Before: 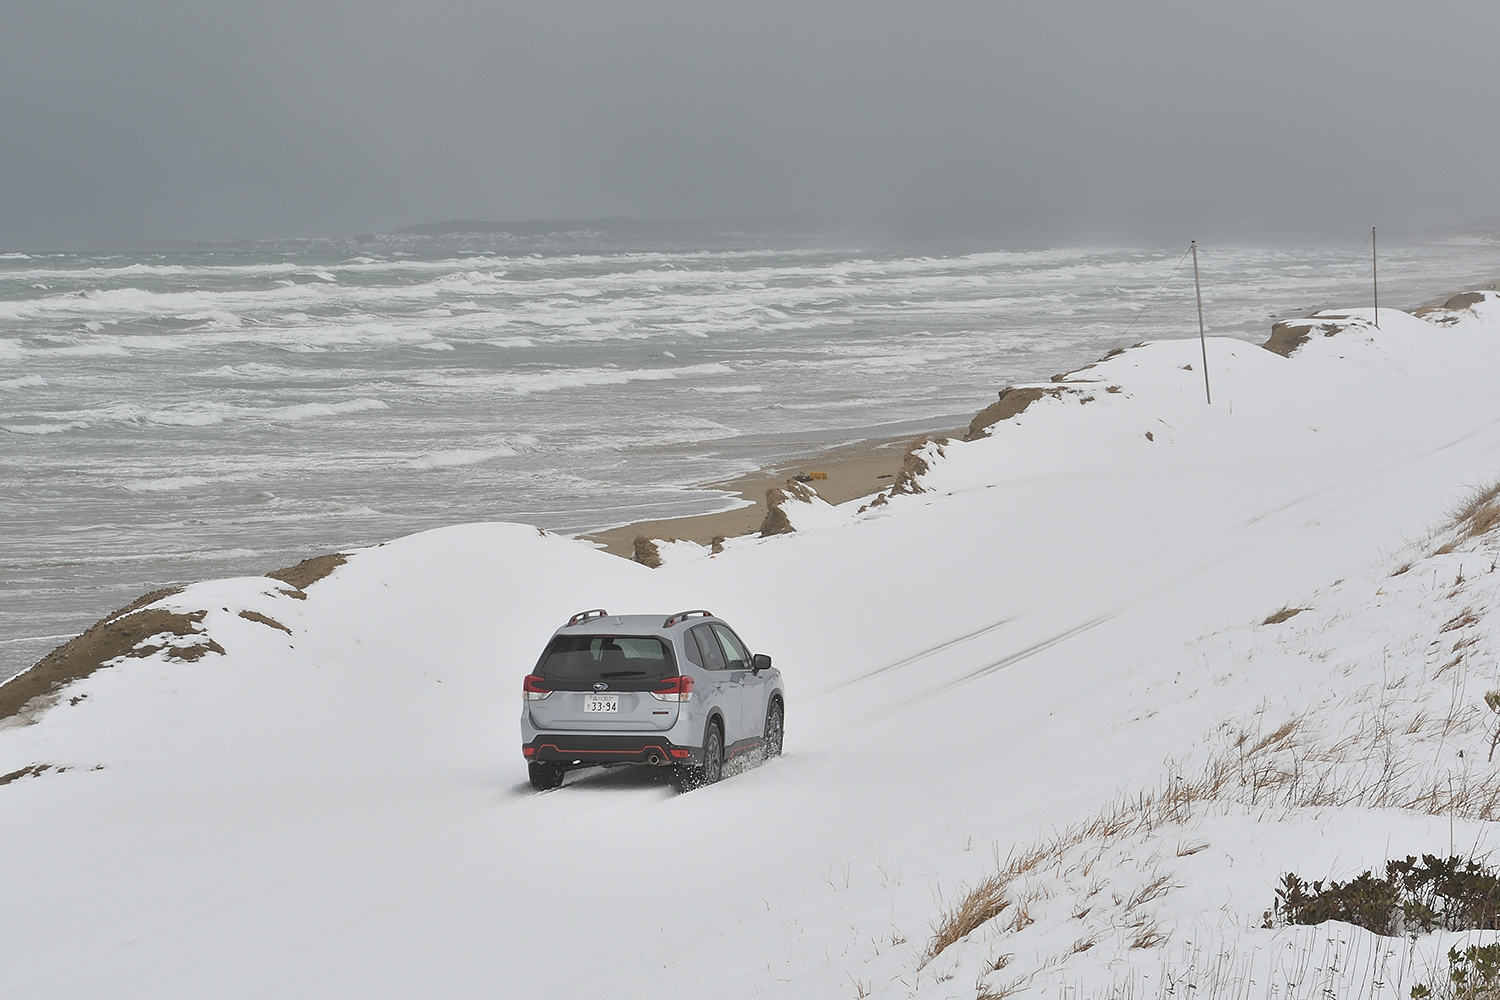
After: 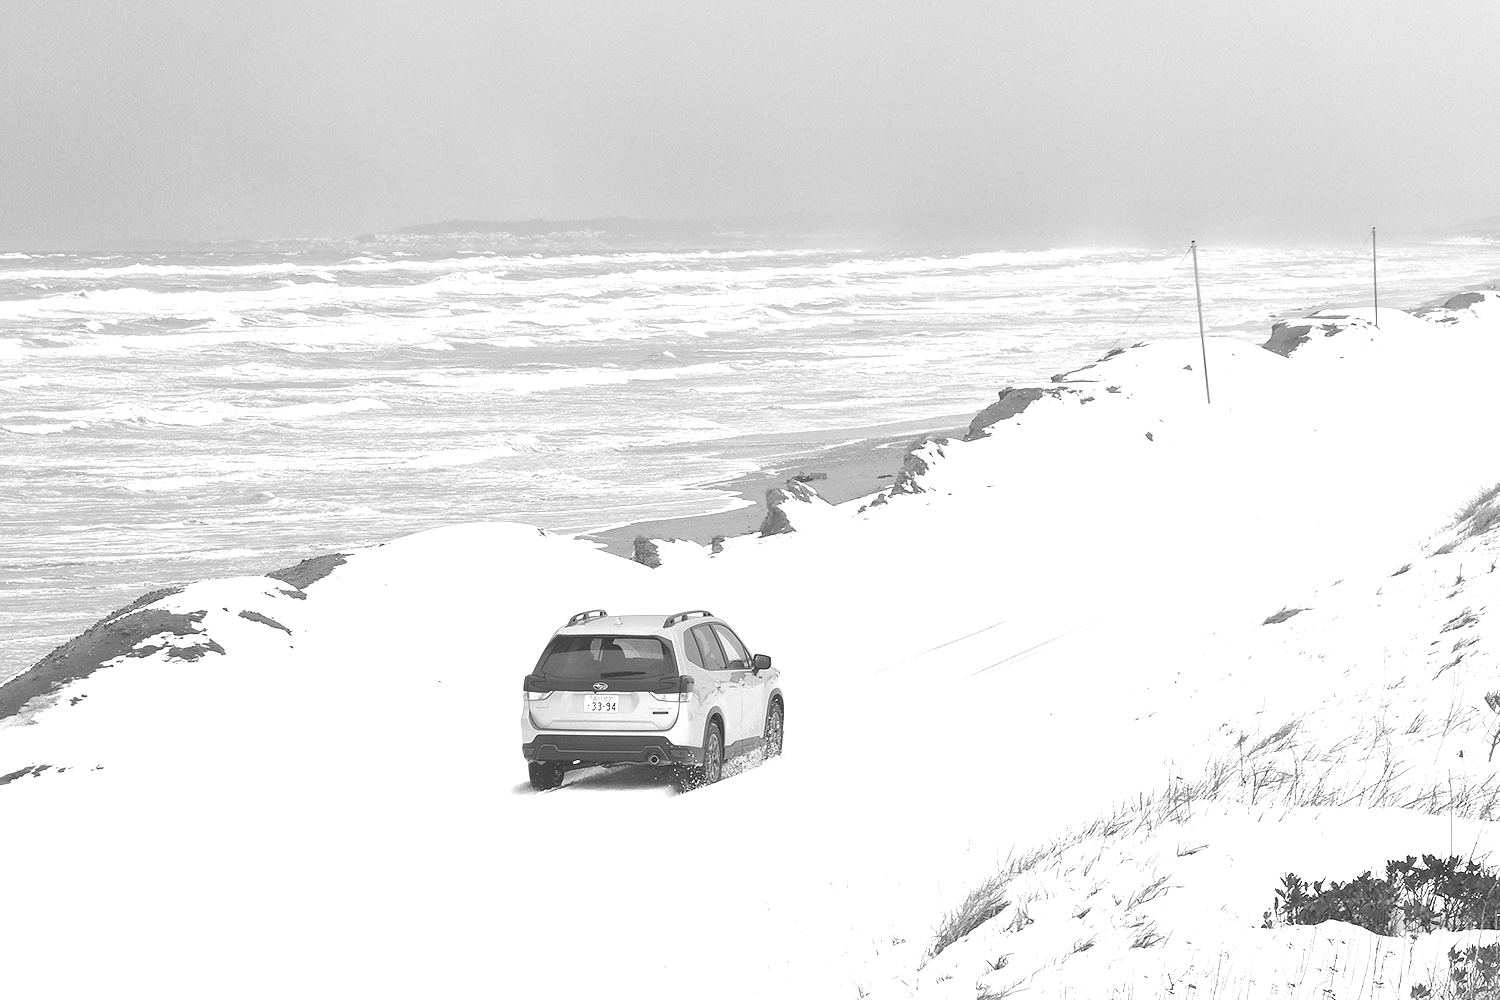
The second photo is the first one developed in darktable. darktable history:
base curve: curves: ch0 [(0, 0) (0.283, 0.295) (1, 1)], preserve colors none
color zones: curves: ch0 [(0, 0.363) (0.128, 0.373) (0.25, 0.5) (0.402, 0.407) (0.521, 0.525) (0.63, 0.559) (0.729, 0.662) (0.867, 0.471)]; ch1 [(0, 0.515) (0.136, 0.618) (0.25, 0.5) (0.378, 0) (0.516, 0) (0.622, 0.593) (0.737, 0.819) (0.87, 0.593)]; ch2 [(0, 0.529) (0.128, 0.471) (0.282, 0.451) (0.386, 0.662) (0.516, 0.525) (0.633, 0.554) (0.75, 0.62) (0.875, 0.441)]
monochrome: on, module defaults
exposure: black level correction -0.002, exposure 1.115 EV, compensate highlight preservation false
